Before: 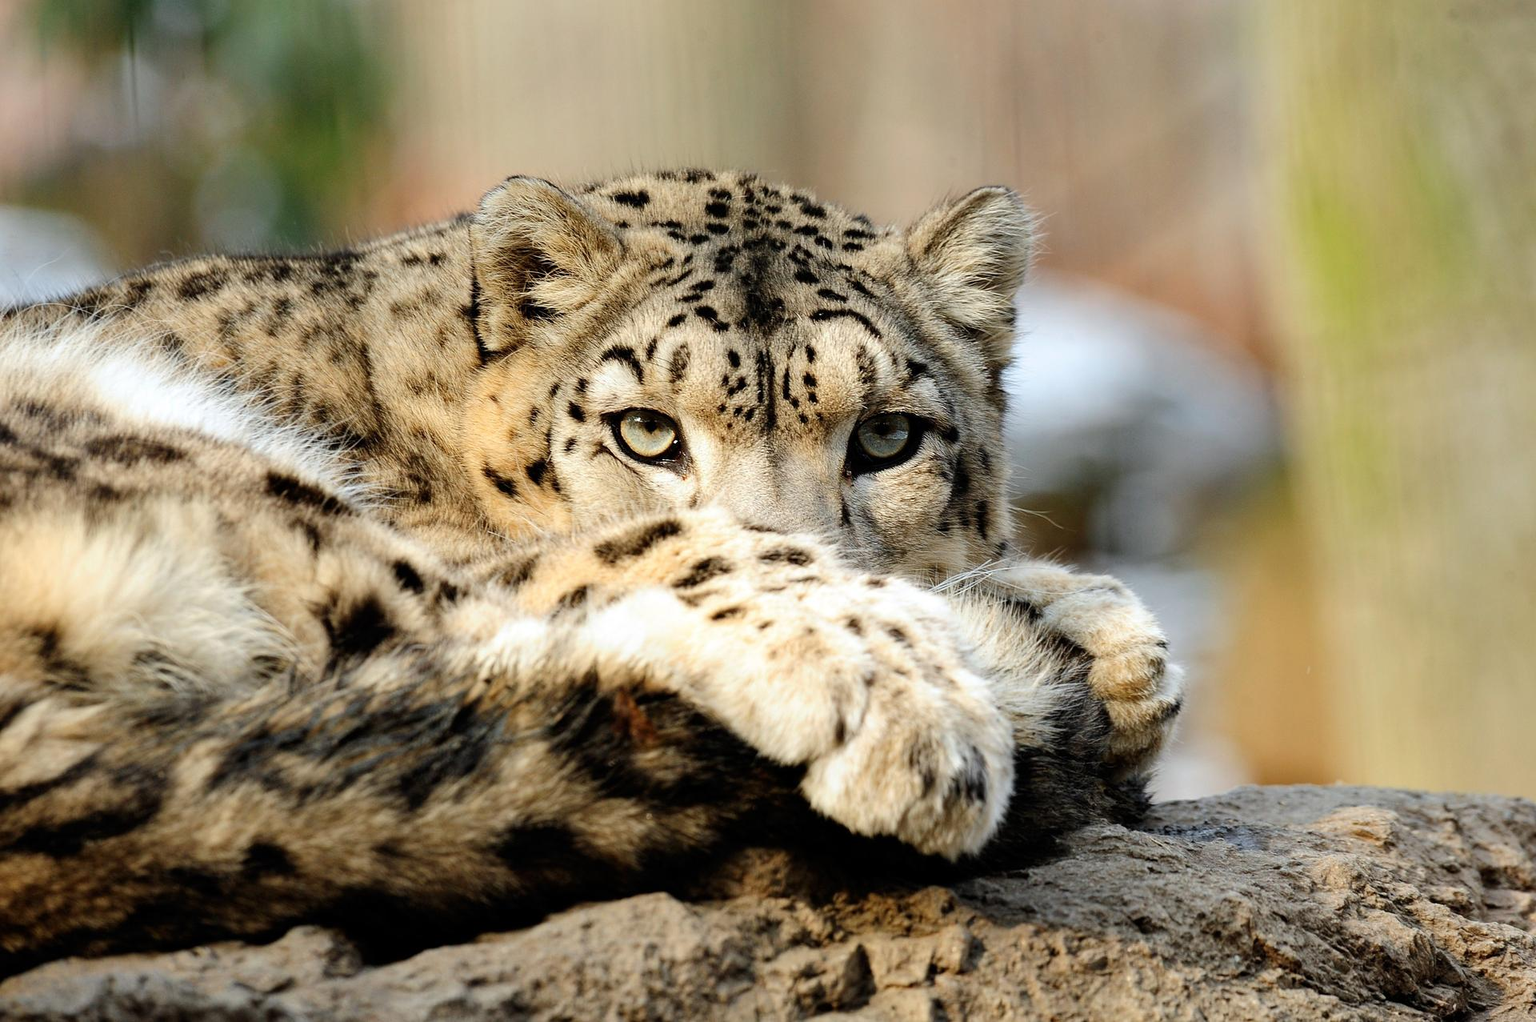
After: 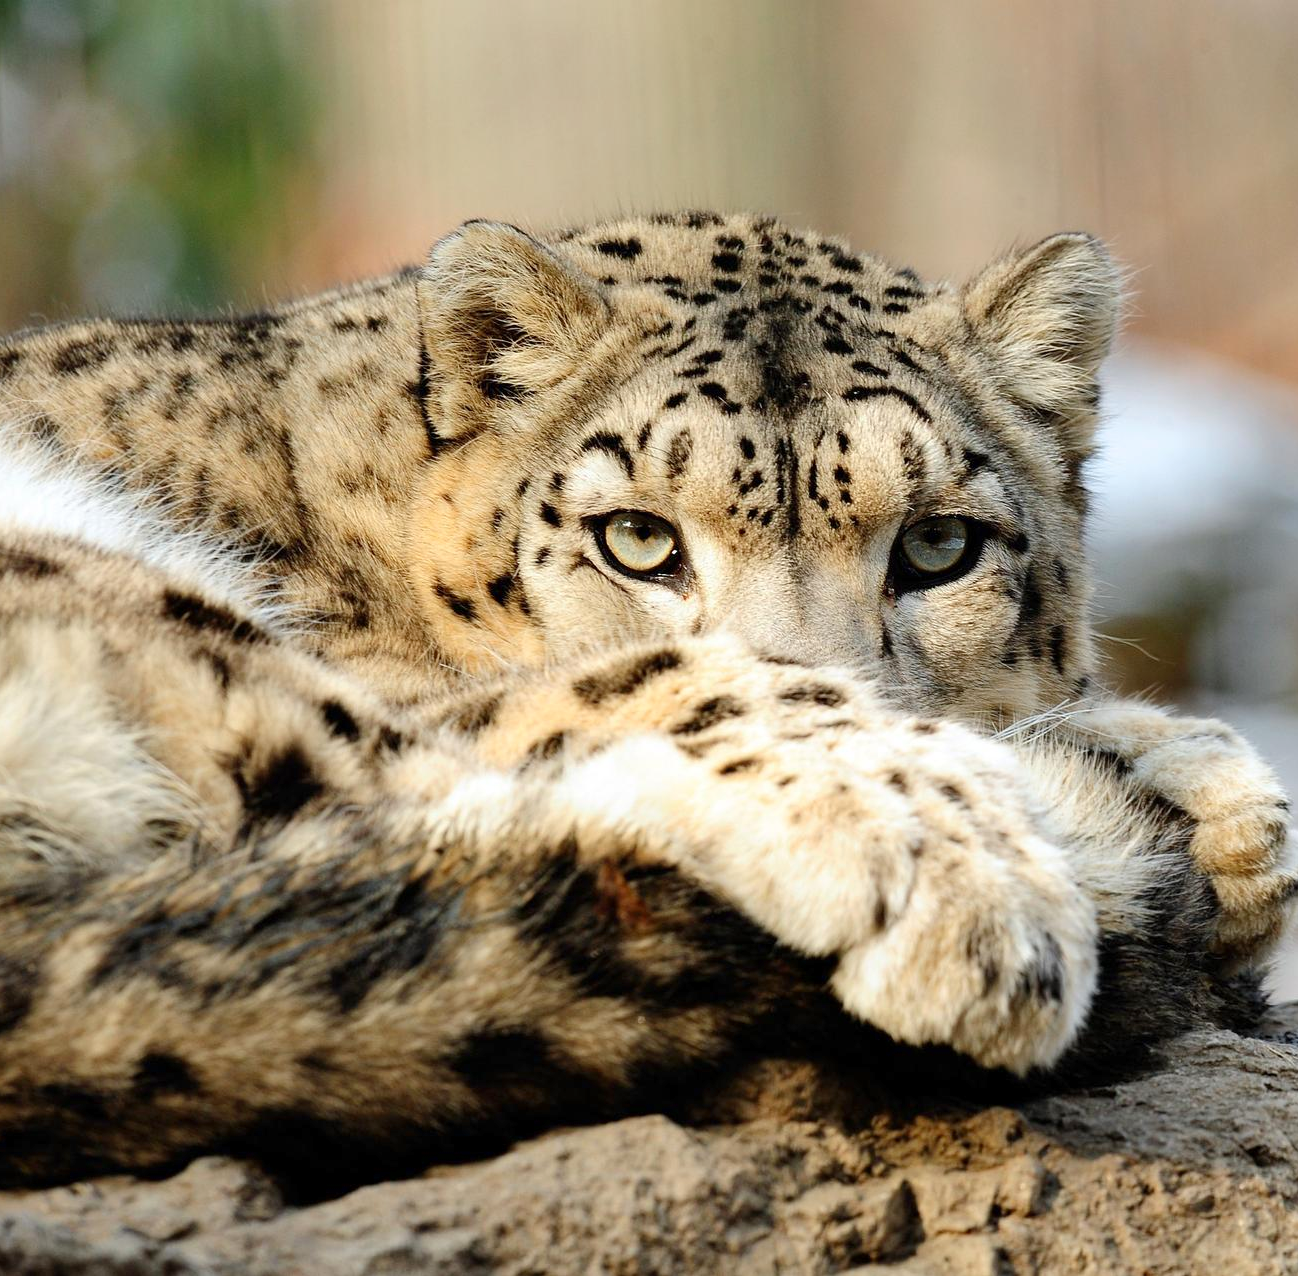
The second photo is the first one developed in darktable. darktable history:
crop and rotate: left 8.904%, right 23.451%
levels: levels [0, 0.478, 1]
